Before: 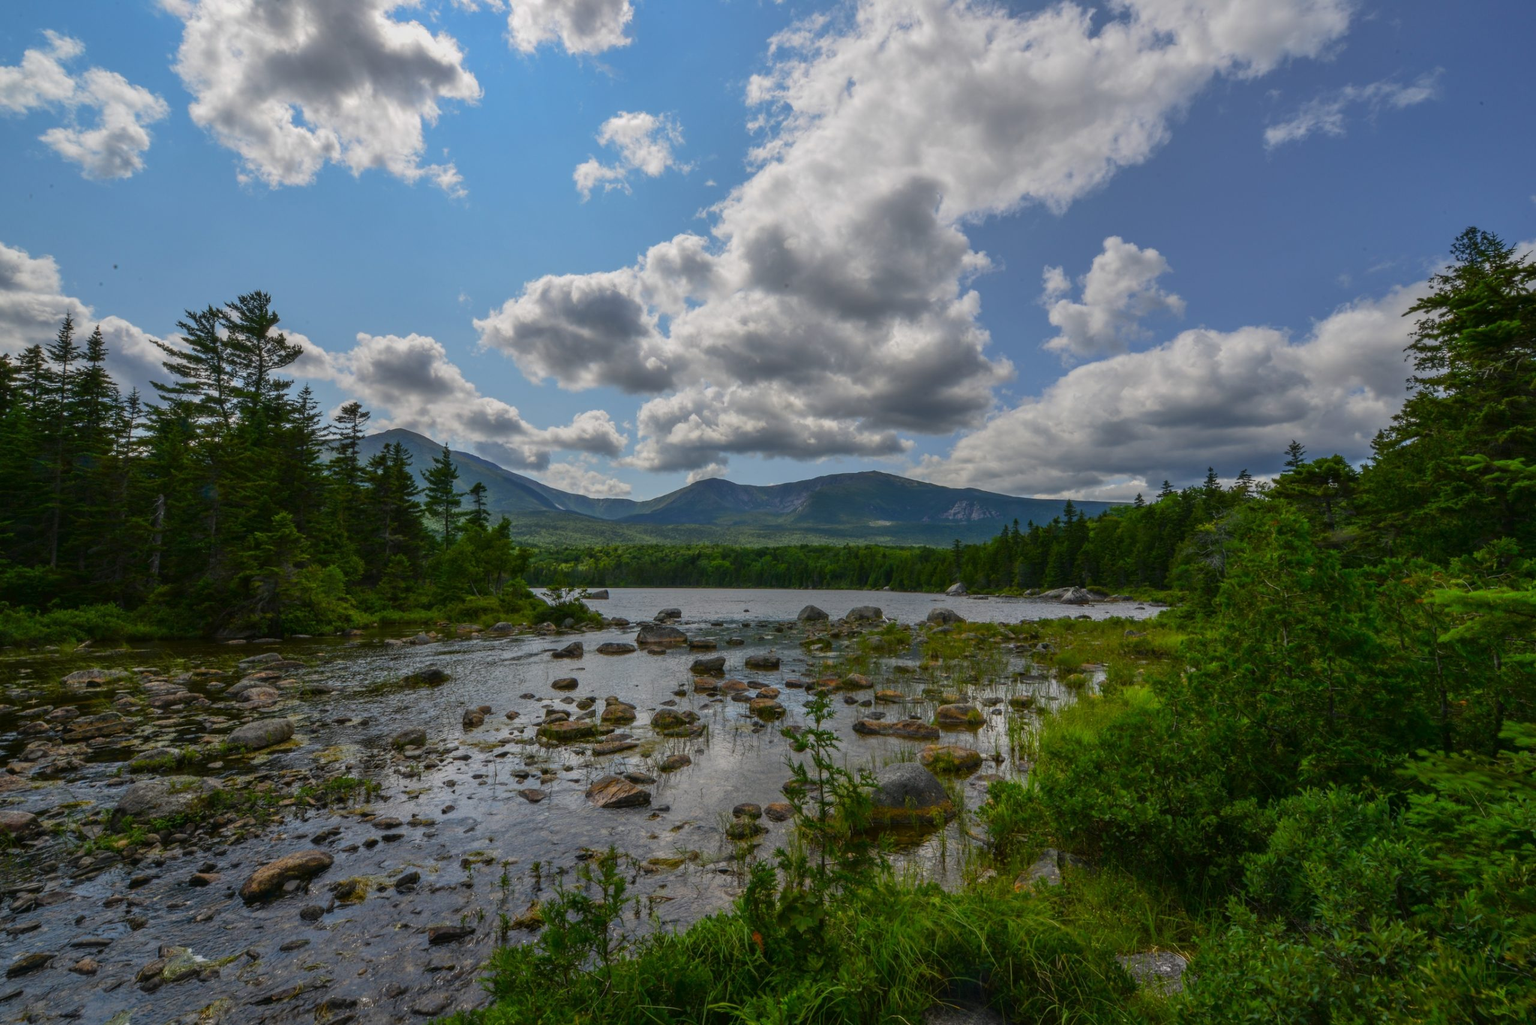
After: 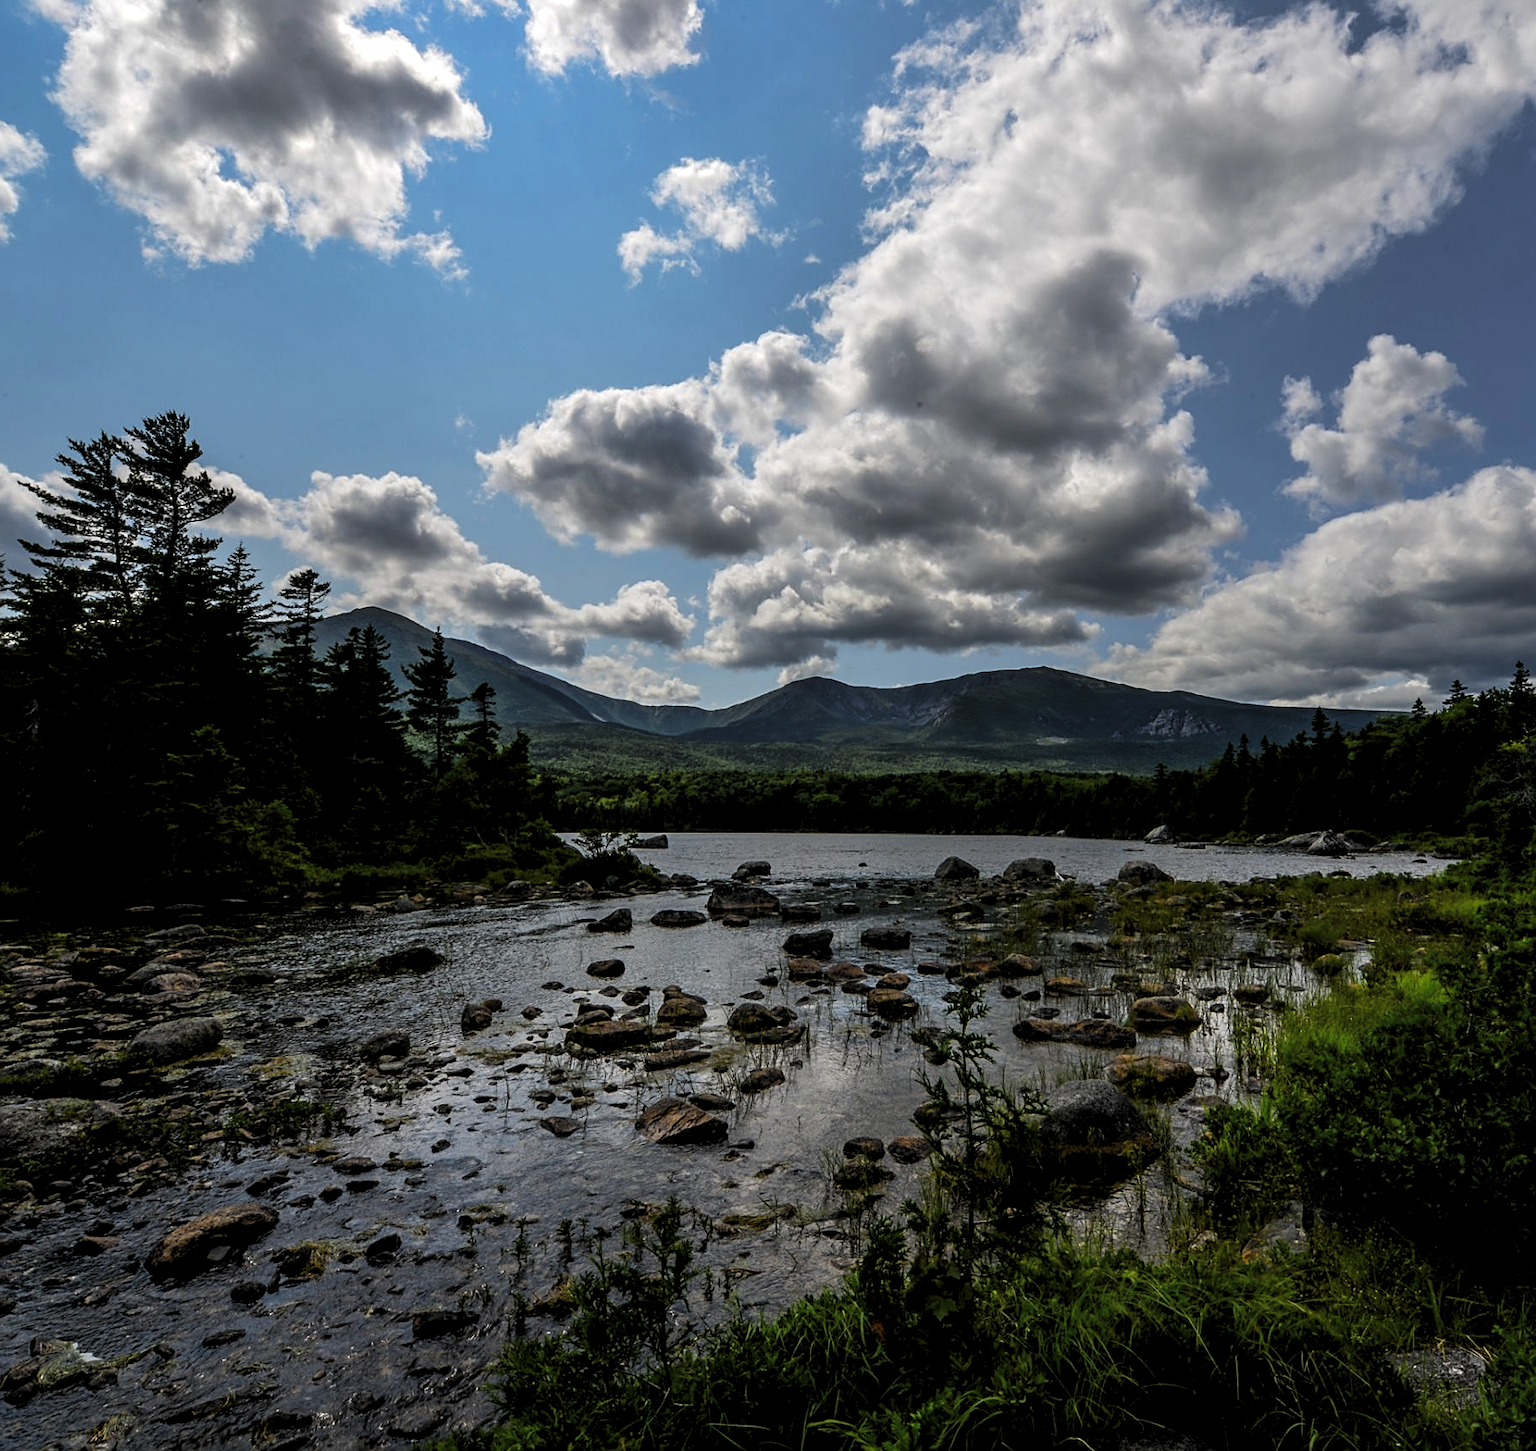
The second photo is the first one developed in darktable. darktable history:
crop and rotate: left 8.927%, right 20.389%
levels: levels [0.182, 0.542, 0.902]
sharpen: on, module defaults
